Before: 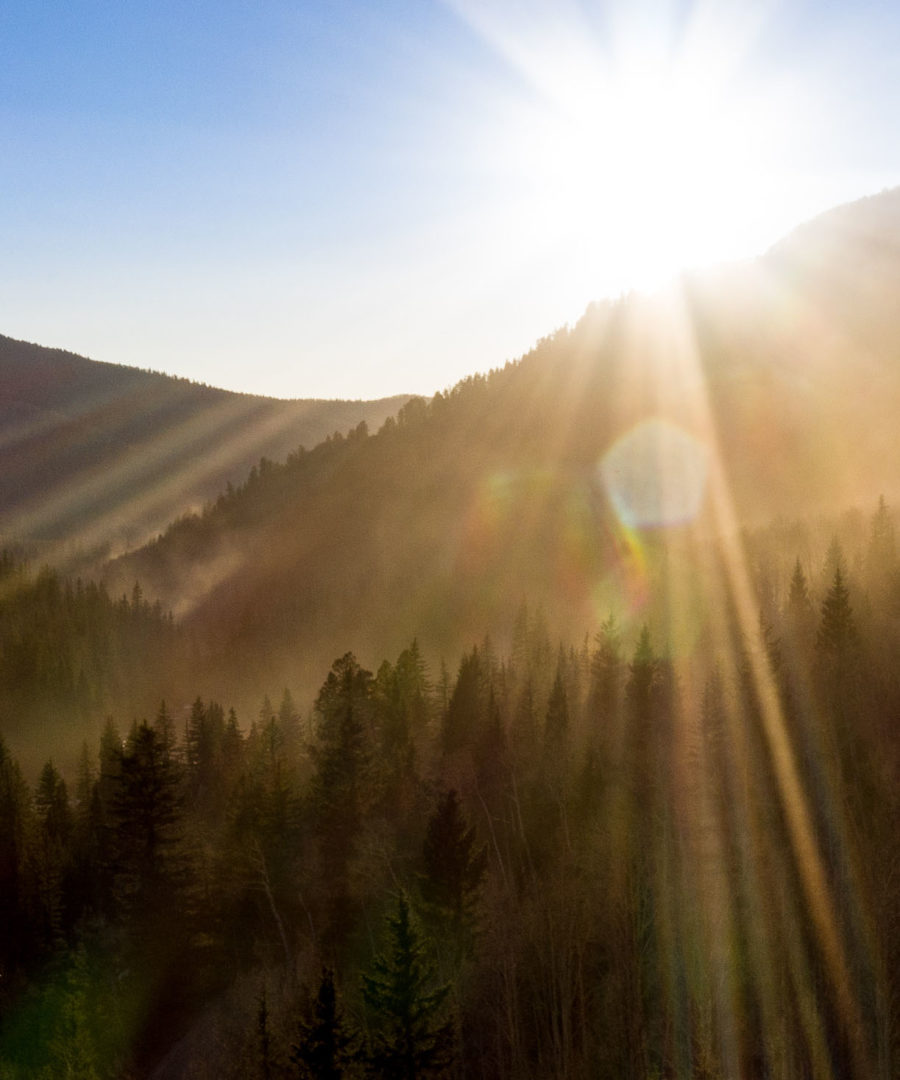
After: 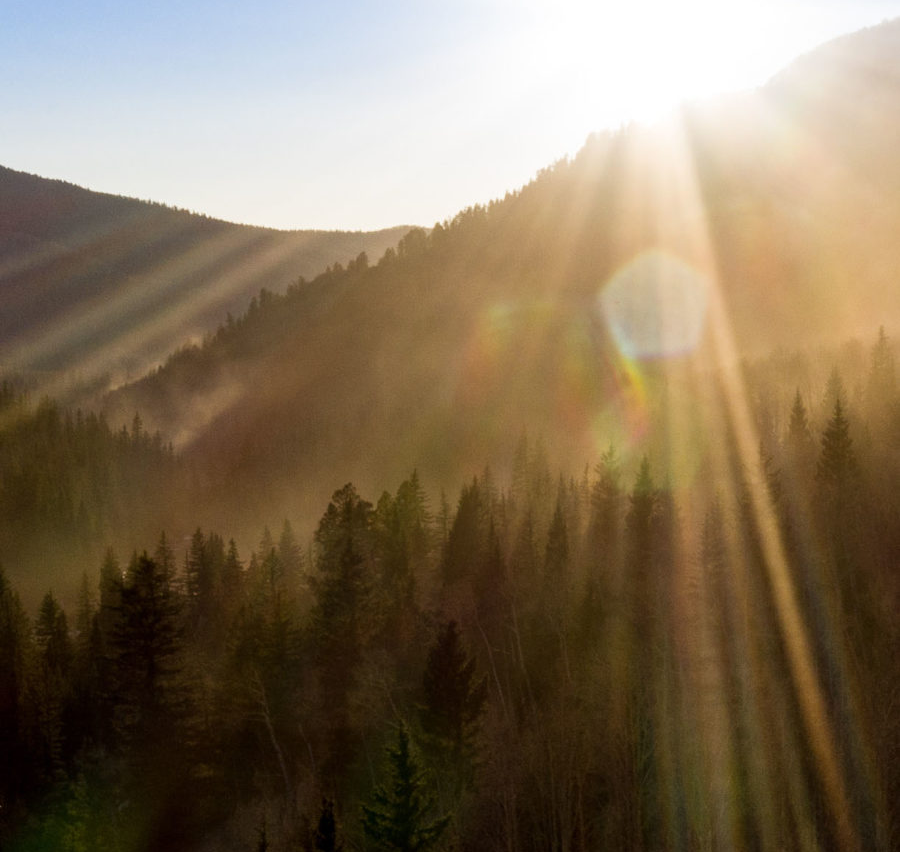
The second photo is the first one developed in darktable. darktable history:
crop and rotate: top 15.711%, bottom 5.355%
